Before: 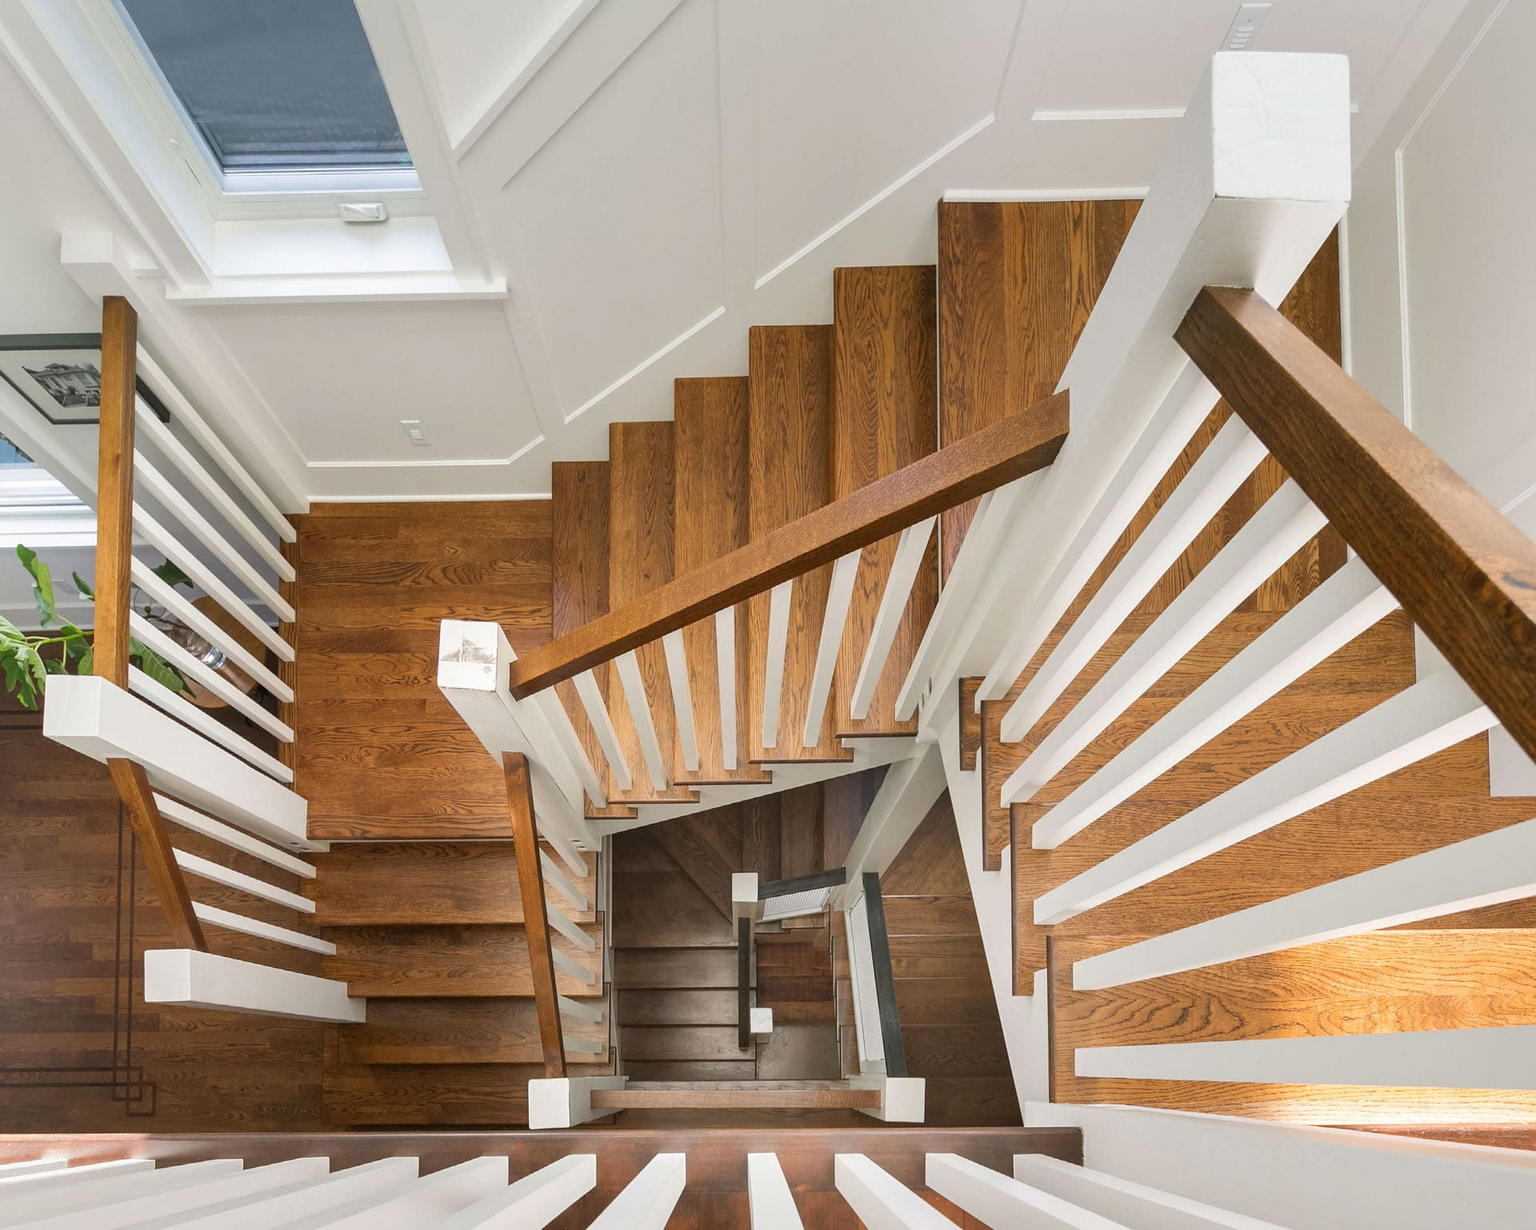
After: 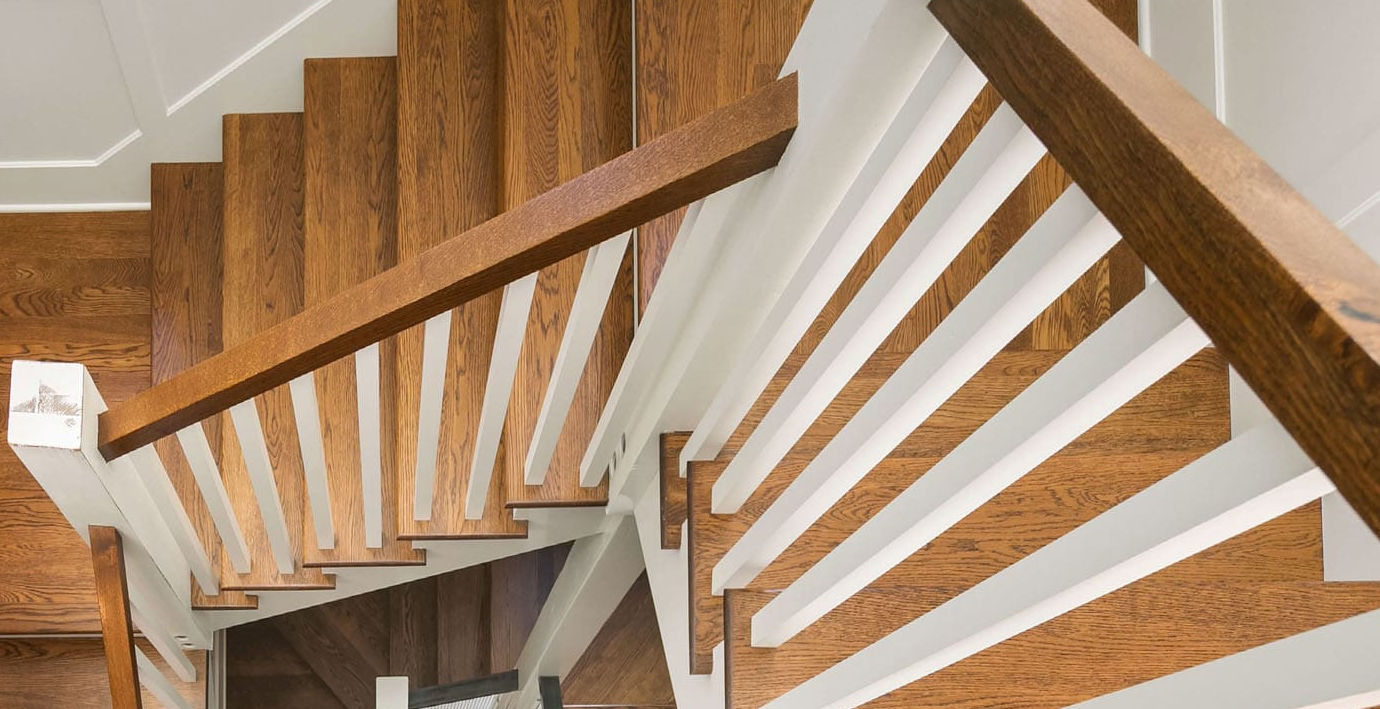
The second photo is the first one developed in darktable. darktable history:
crop and rotate: left 28.088%, top 26.993%, bottom 26.877%
